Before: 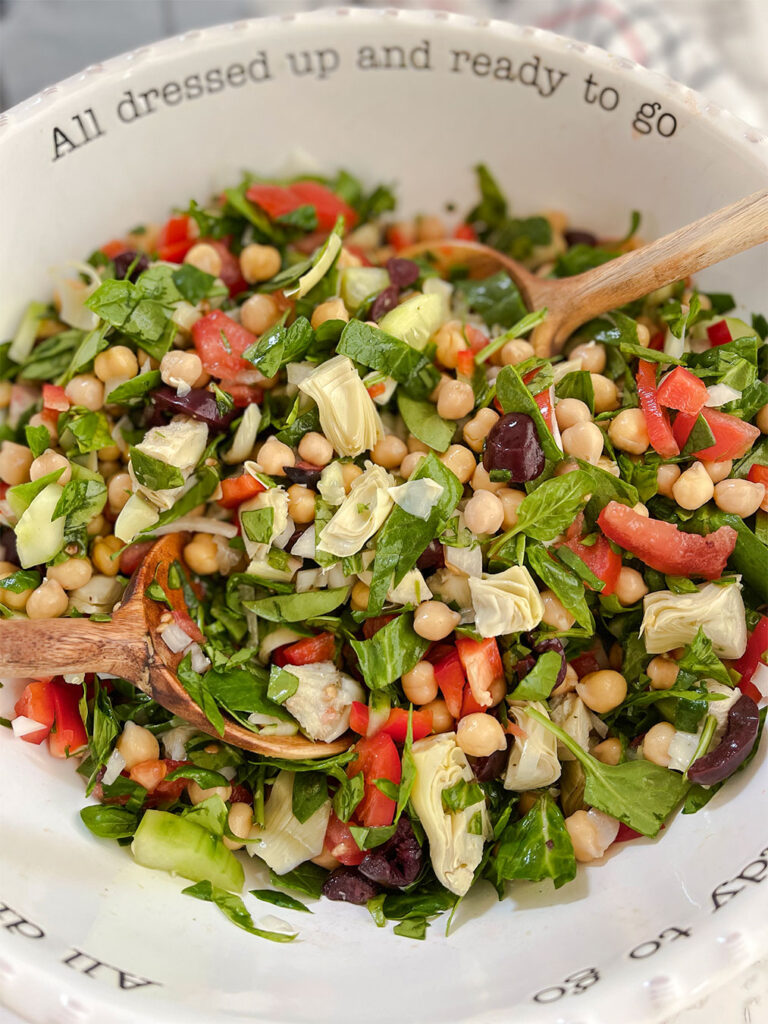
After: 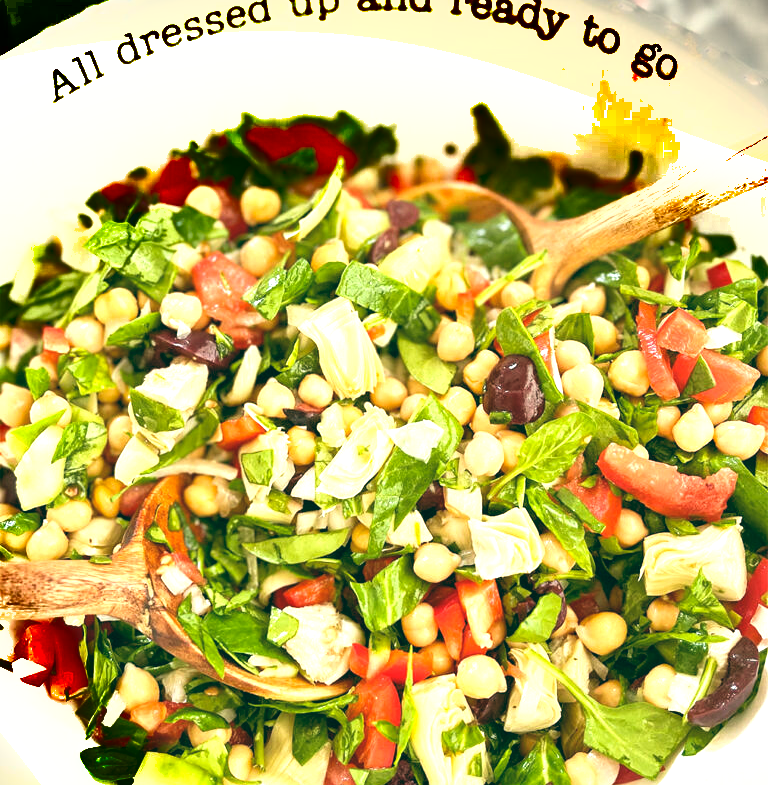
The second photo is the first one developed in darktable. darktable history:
crop: top 5.667%, bottom 17.637%
exposure: black level correction 0, exposure 1.5 EV, compensate exposure bias true, compensate highlight preservation false
color balance: lift [1.005, 0.99, 1.007, 1.01], gamma [1, 1.034, 1.032, 0.966], gain [0.873, 1.055, 1.067, 0.933]
shadows and highlights: radius 331.84, shadows 53.55, highlights -100, compress 94.63%, highlights color adjustment 73.23%, soften with gaussian
